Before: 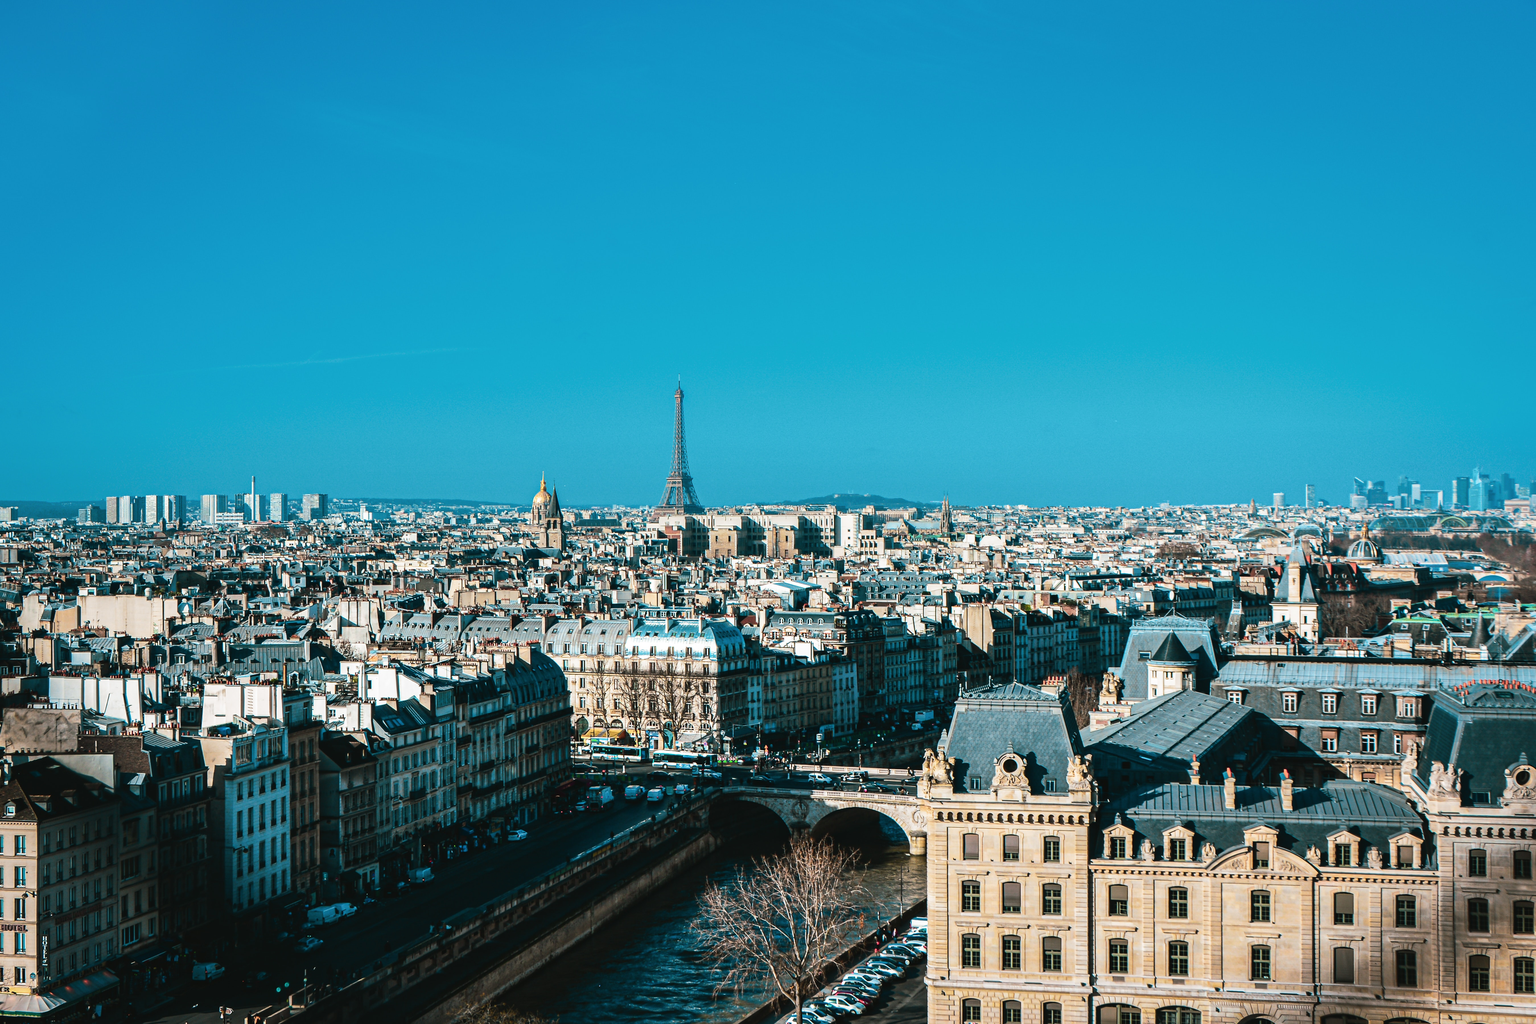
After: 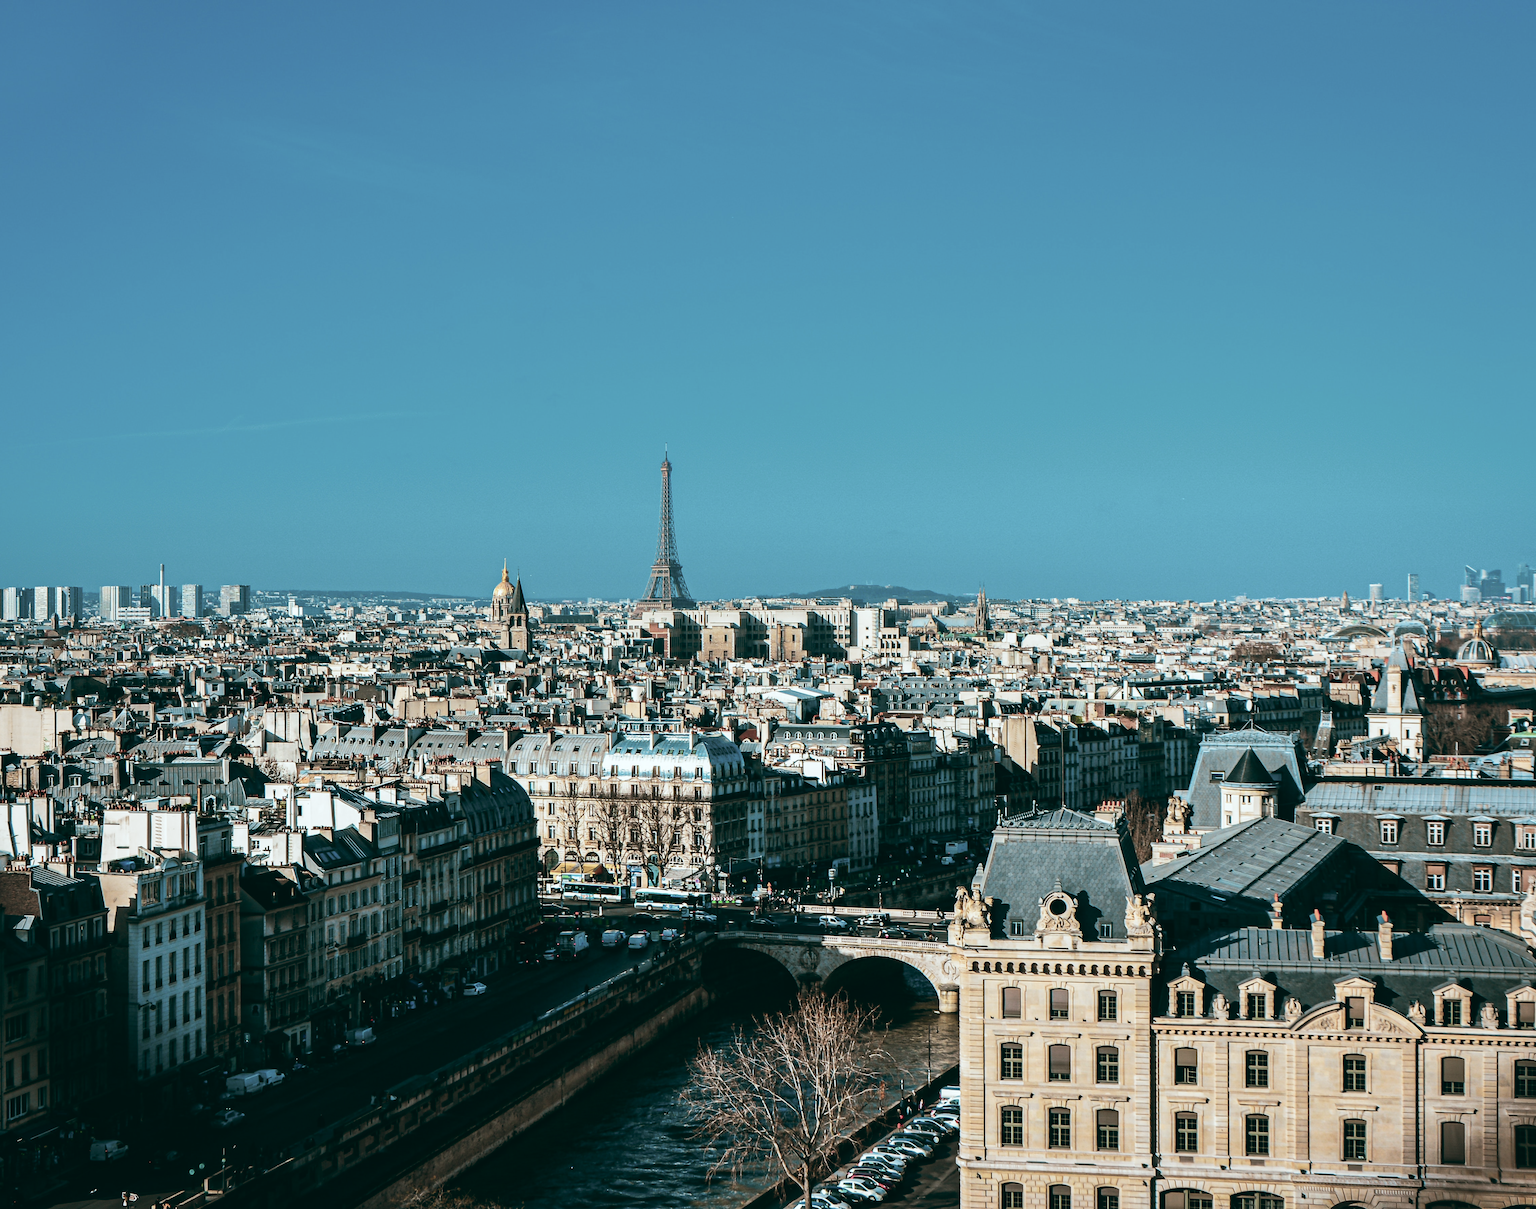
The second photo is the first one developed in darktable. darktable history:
color balance: lift [1, 0.994, 1.002, 1.006], gamma [0.957, 1.081, 1.016, 0.919], gain [0.97, 0.972, 1.01, 1.028], input saturation 91.06%, output saturation 79.8%
crop: left 7.598%, right 7.873%
